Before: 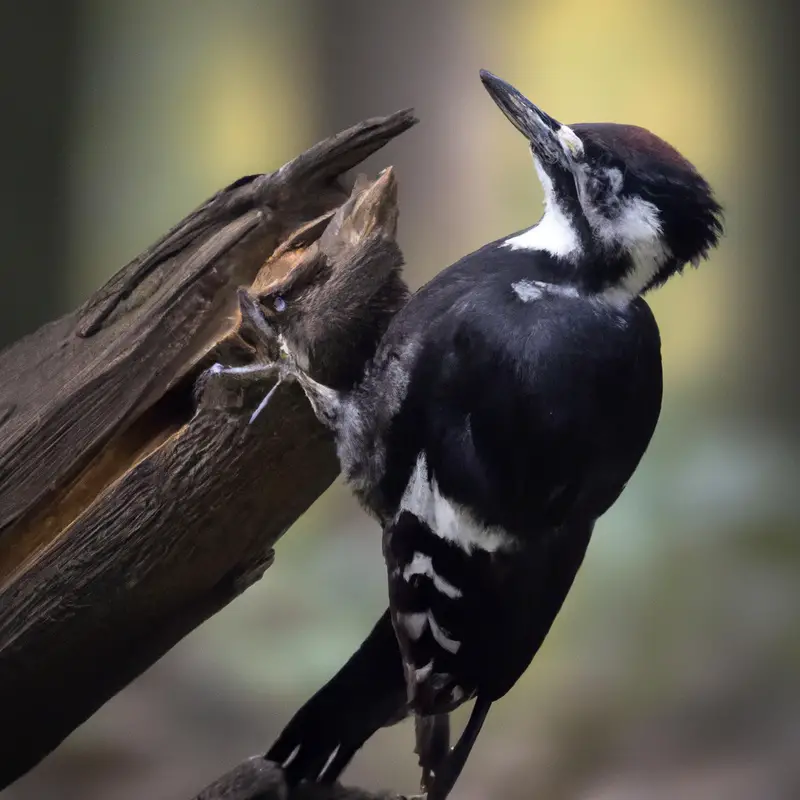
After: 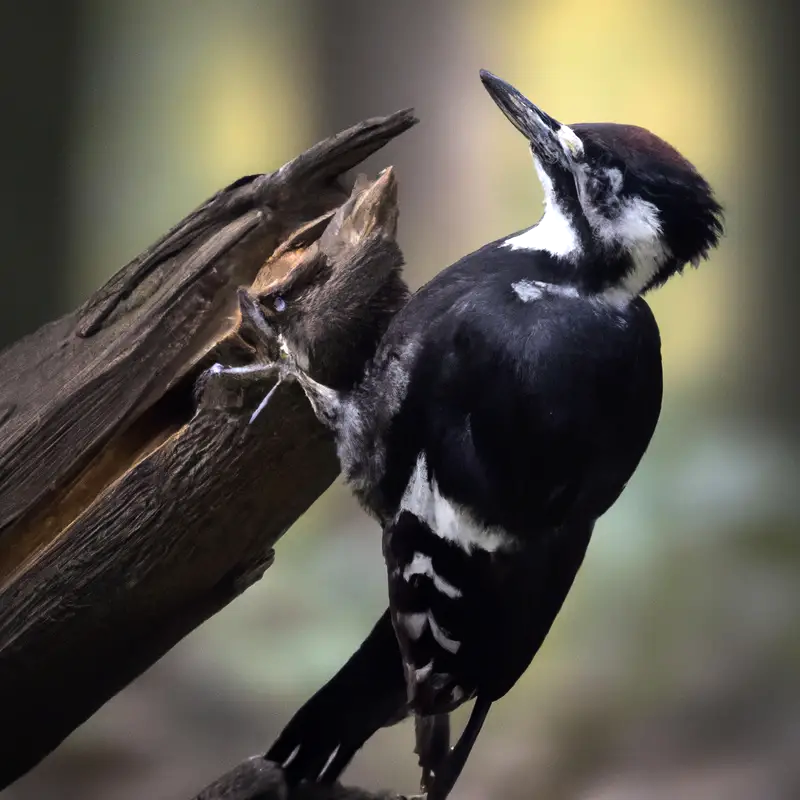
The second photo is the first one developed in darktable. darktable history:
tone equalizer: -8 EV -0.45 EV, -7 EV -0.363 EV, -6 EV -0.331 EV, -5 EV -0.196 EV, -3 EV 0.229 EV, -2 EV 0.316 EV, -1 EV 0.401 EV, +0 EV 0.422 EV, edges refinement/feathering 500, mask exposure compensation -1.57 EV, preserve details no
